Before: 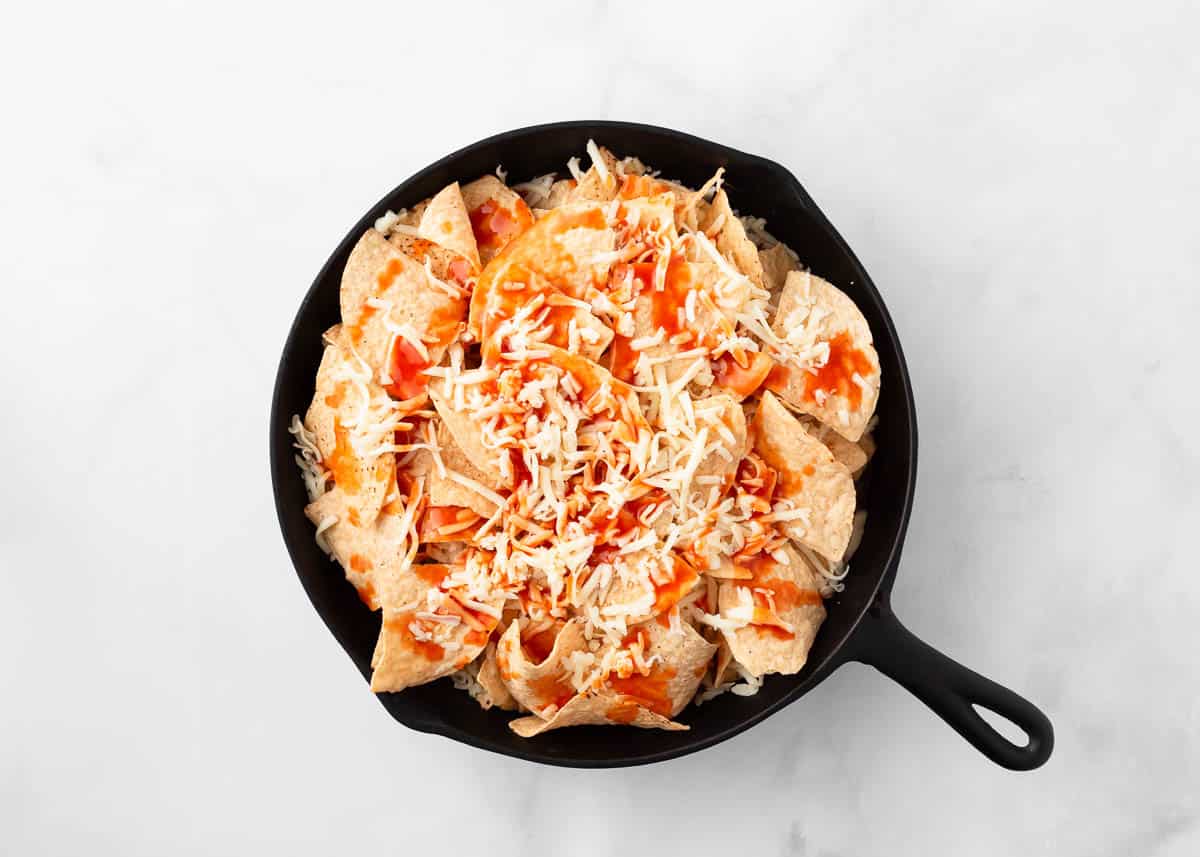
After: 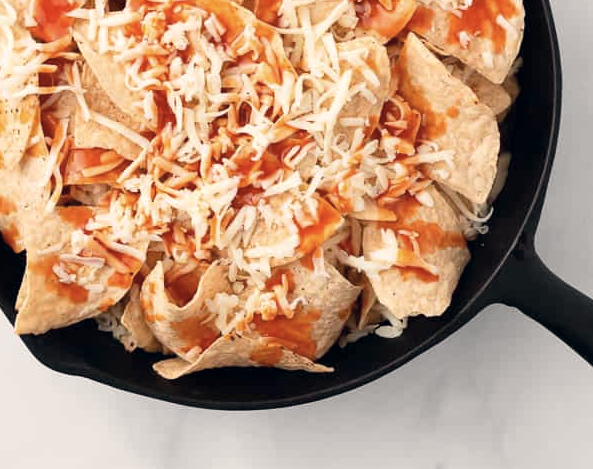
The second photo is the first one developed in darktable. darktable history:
crop: left 29.672%, top 41.786%, right 20.851%, bottom 3.487%
color correction: highlights a* 2.75, highlights b* 5, shadows a* -2.04, shadows b* -4.84, saturation 0.8
